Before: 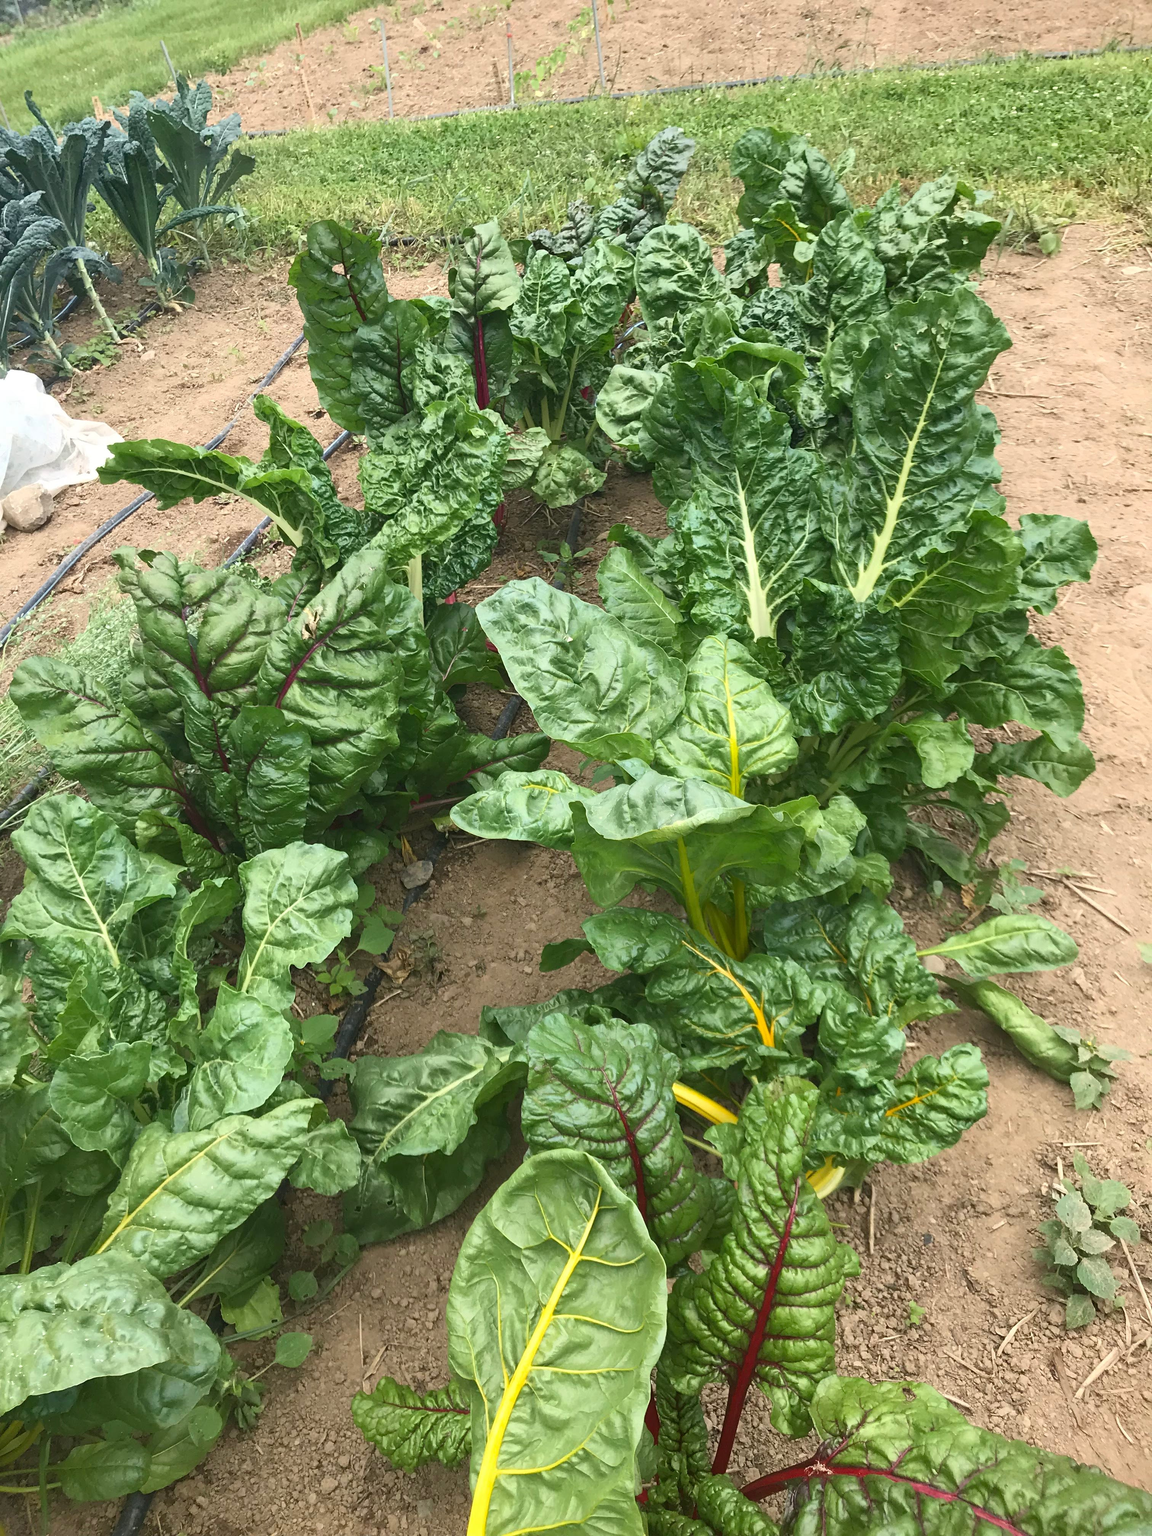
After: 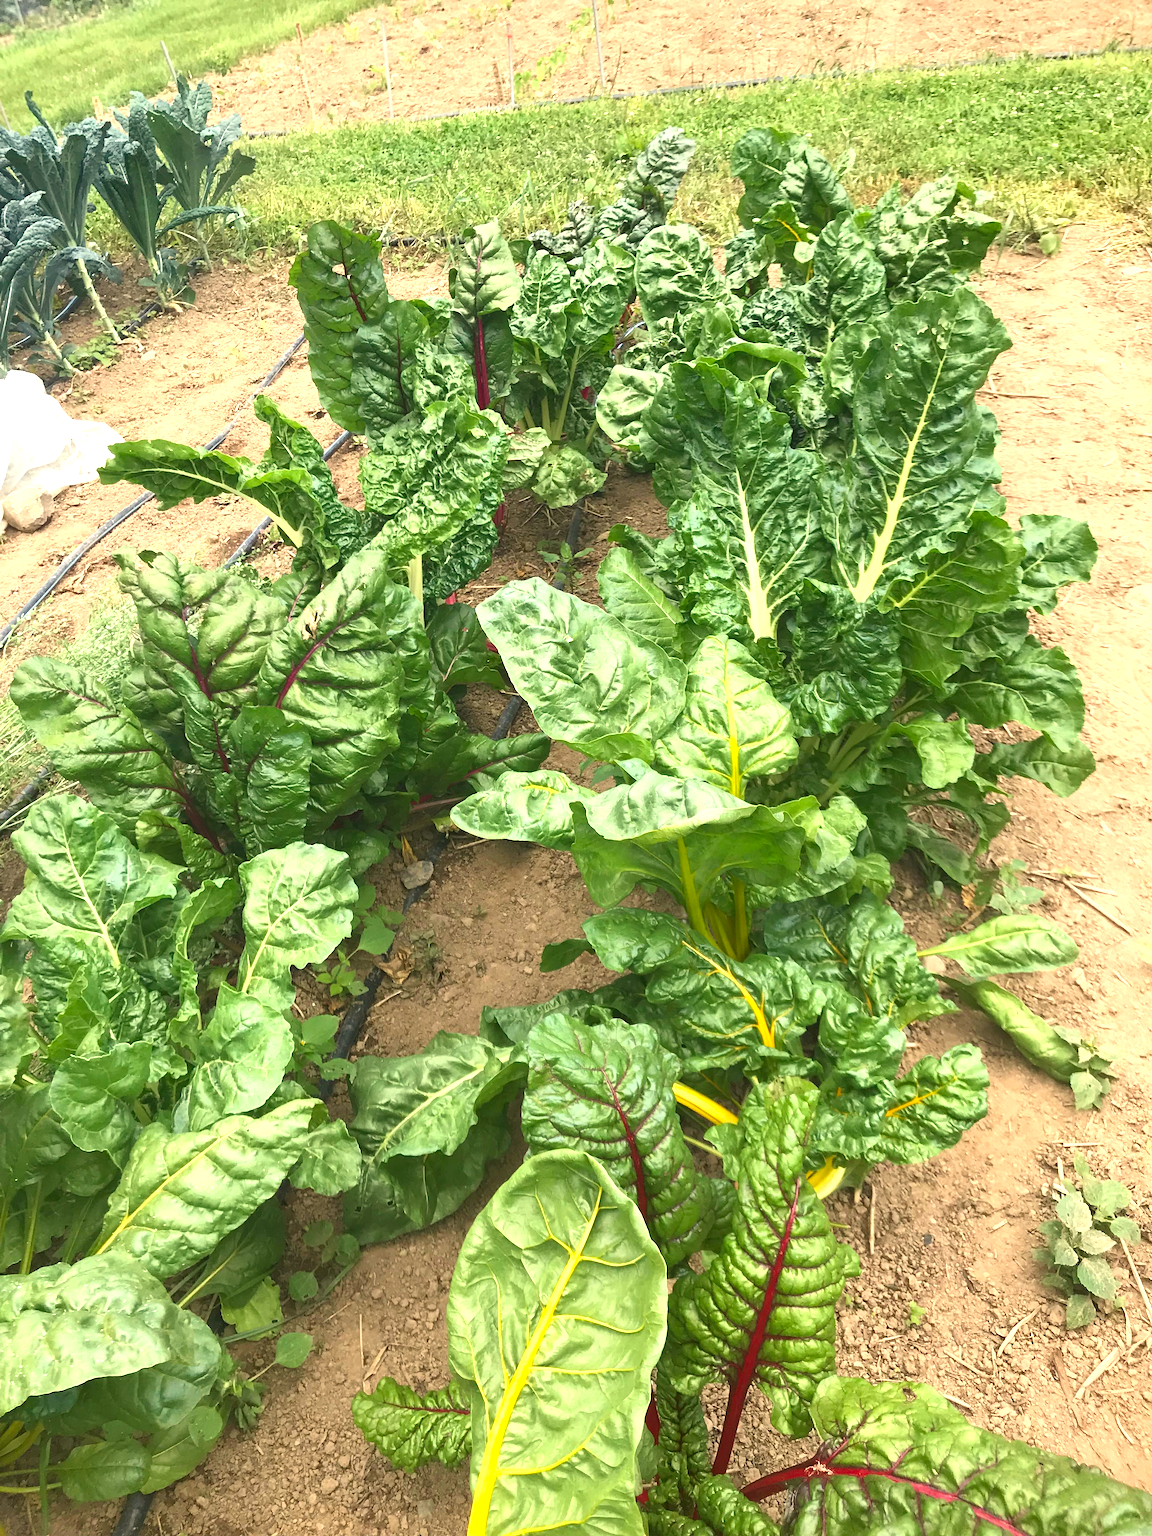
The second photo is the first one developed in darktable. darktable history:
color correction: saturation 1.1
white balance: red 1.045, blue 0.932
exposure: exposure 0.64 EV, compensate highlight preservation false
